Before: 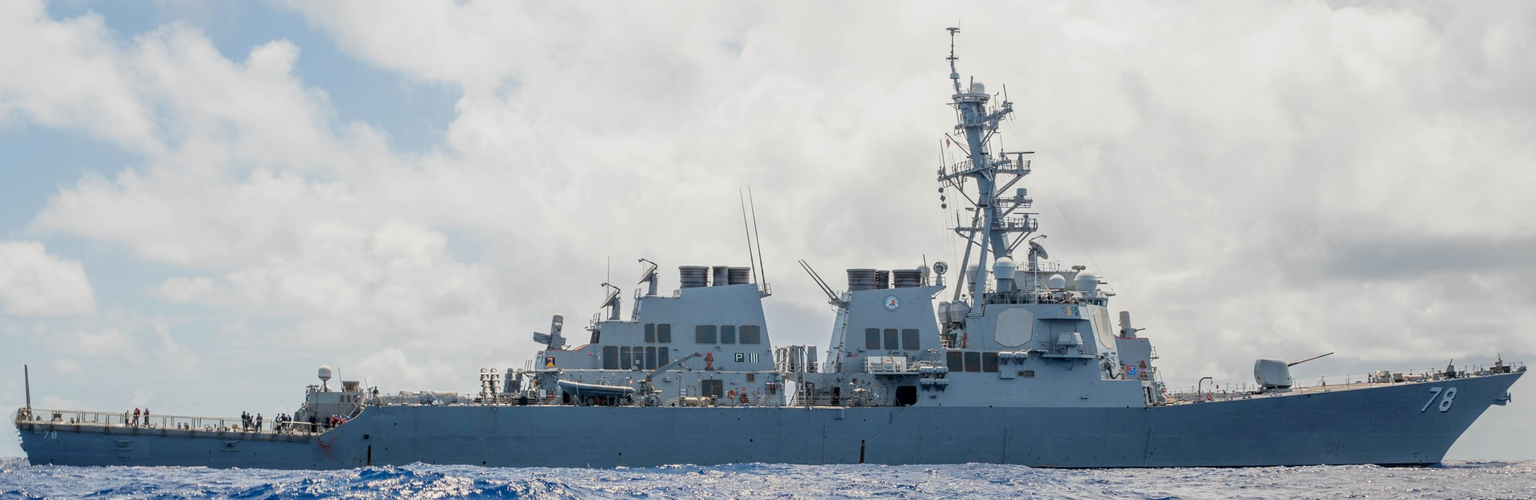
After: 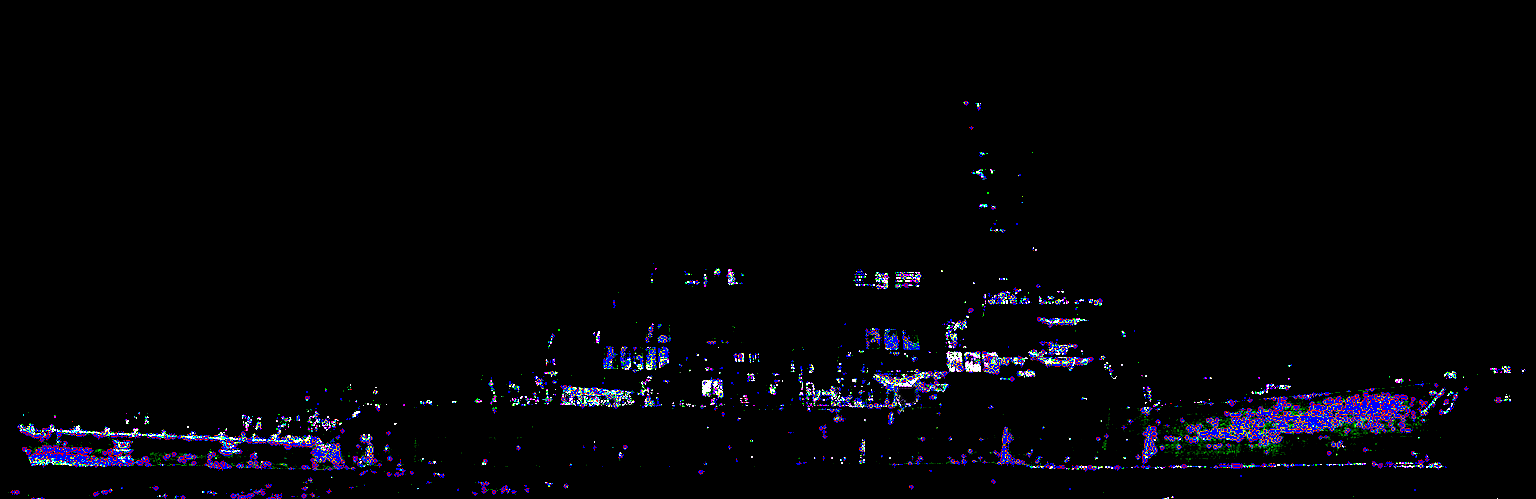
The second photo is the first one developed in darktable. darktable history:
rgb levels: levels [[0.029, 0.461, 0.922], [0, 0.5, 1], [0, 0.5, 1]]
exposure: black level correction 0, exposure 1.379 EV, compensate exposure bias true, compensate highlight preservation false
shadows and highlights: shadows 20.91, highlights -82.73, soften with gaussian
white balance: red 8, blue 8
